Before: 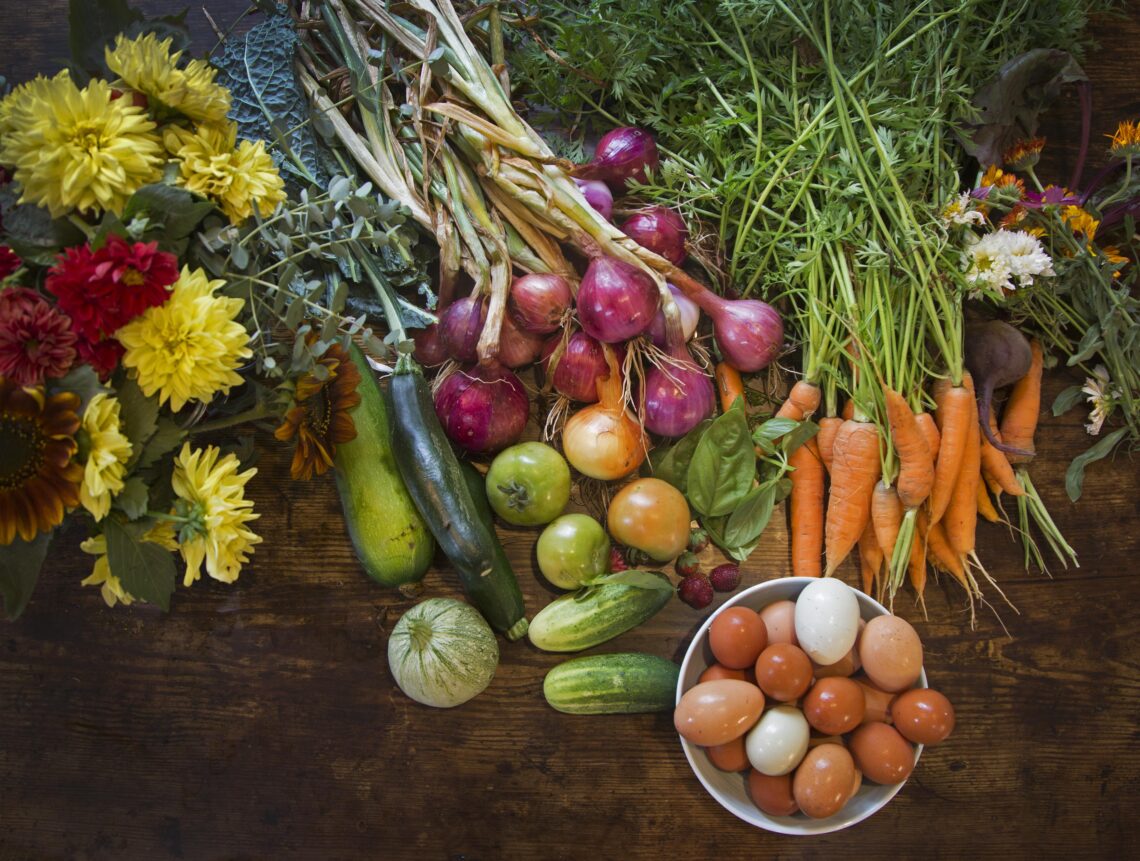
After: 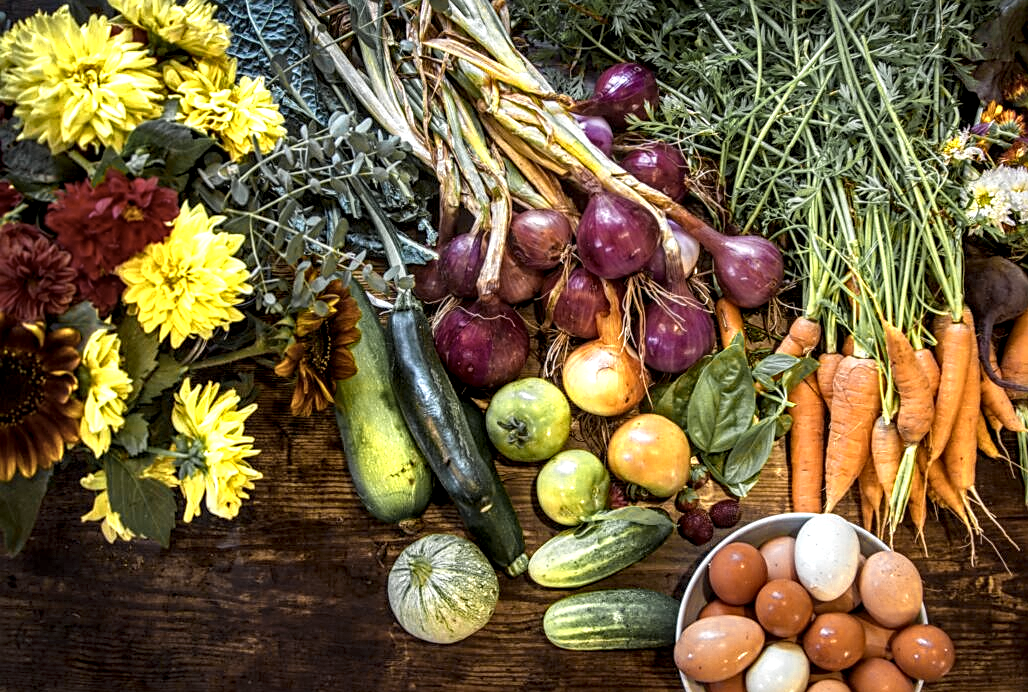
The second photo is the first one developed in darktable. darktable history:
sharpen: on, module defaults
local contrast: highlights 6%, shadows 6%, detail 182%
color zones: curves: ch0 [(0.004, 0.306) (0.107, 0.448) (0.252, 0.656) (0.41, 0.398) (0.595, 0.515) (0.768, 0.628)]; ch1 [(0.07, 0.323) (0.151, 0.452) (0.252, 0.608) (0.346, 0.221) (0.463, 0.189) (0.61, 0.368) (0.735, 0.395) (0.921, 0.412)]; ch2 [(0, 0.476) (0.132, 0.512) (0.243, 0.512) (0.397, 0.48) (0.522, 0.376) (0.634, 0.536) (0.761, 0.46)]
crop: top 7.519%, right 9.813%, bottom 12.003%
